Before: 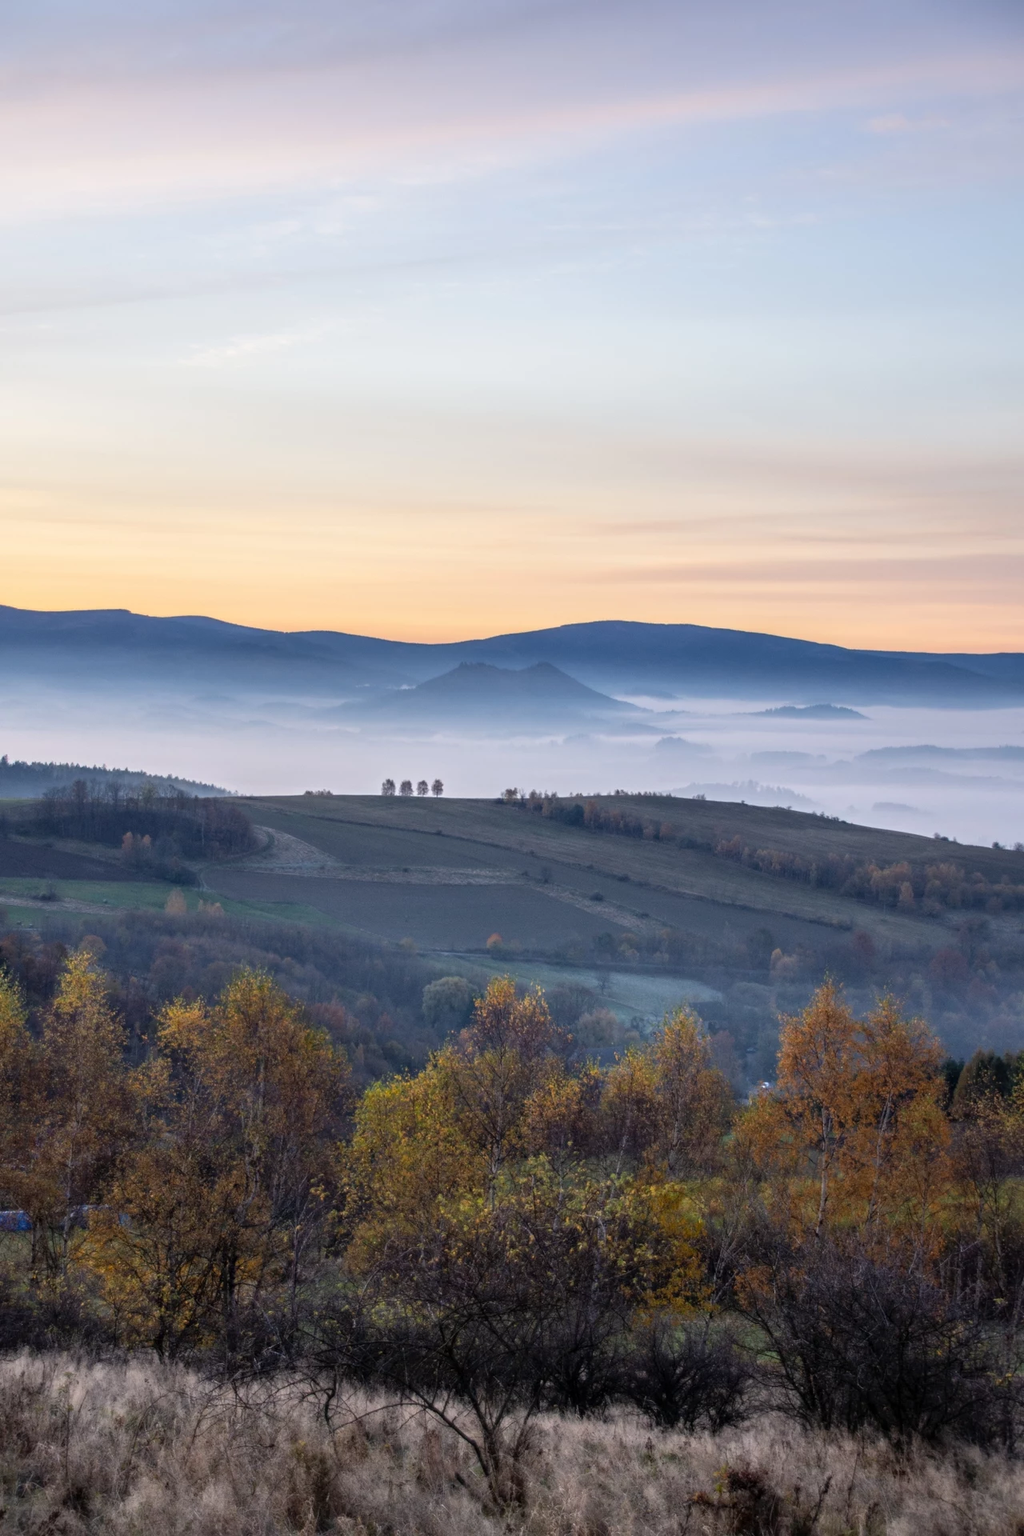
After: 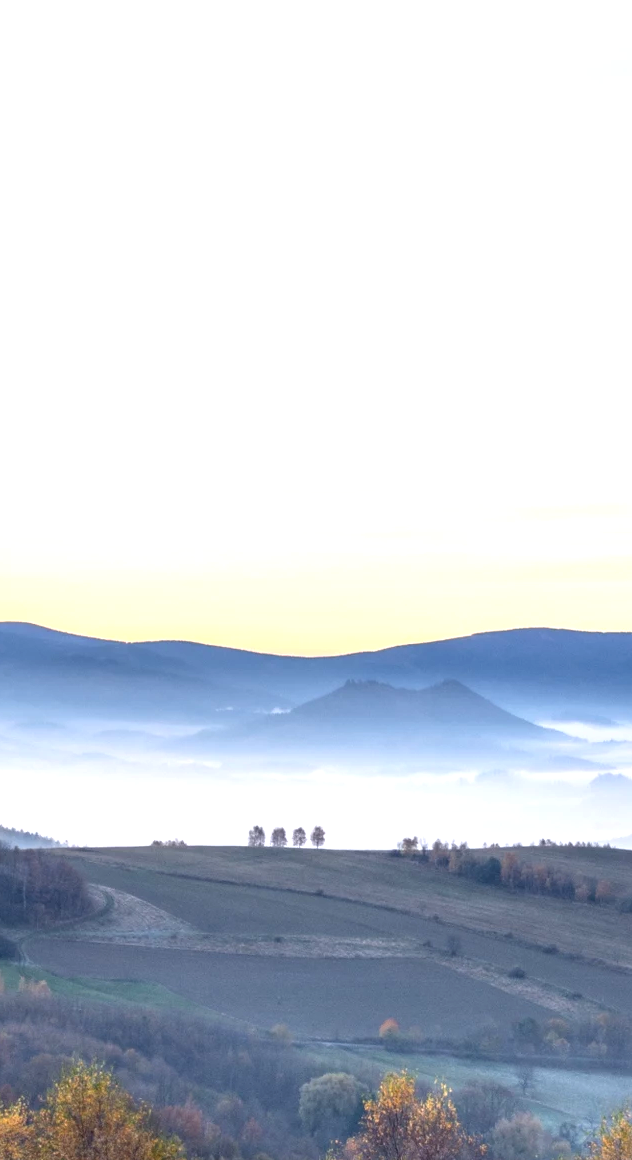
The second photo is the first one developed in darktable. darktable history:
exposure: black level correction 0, exposure 0.894 EV, compensate highlight preservation false
crop: left 17.9%, top 7.732%, right 32.693%, bottom 31.847%
